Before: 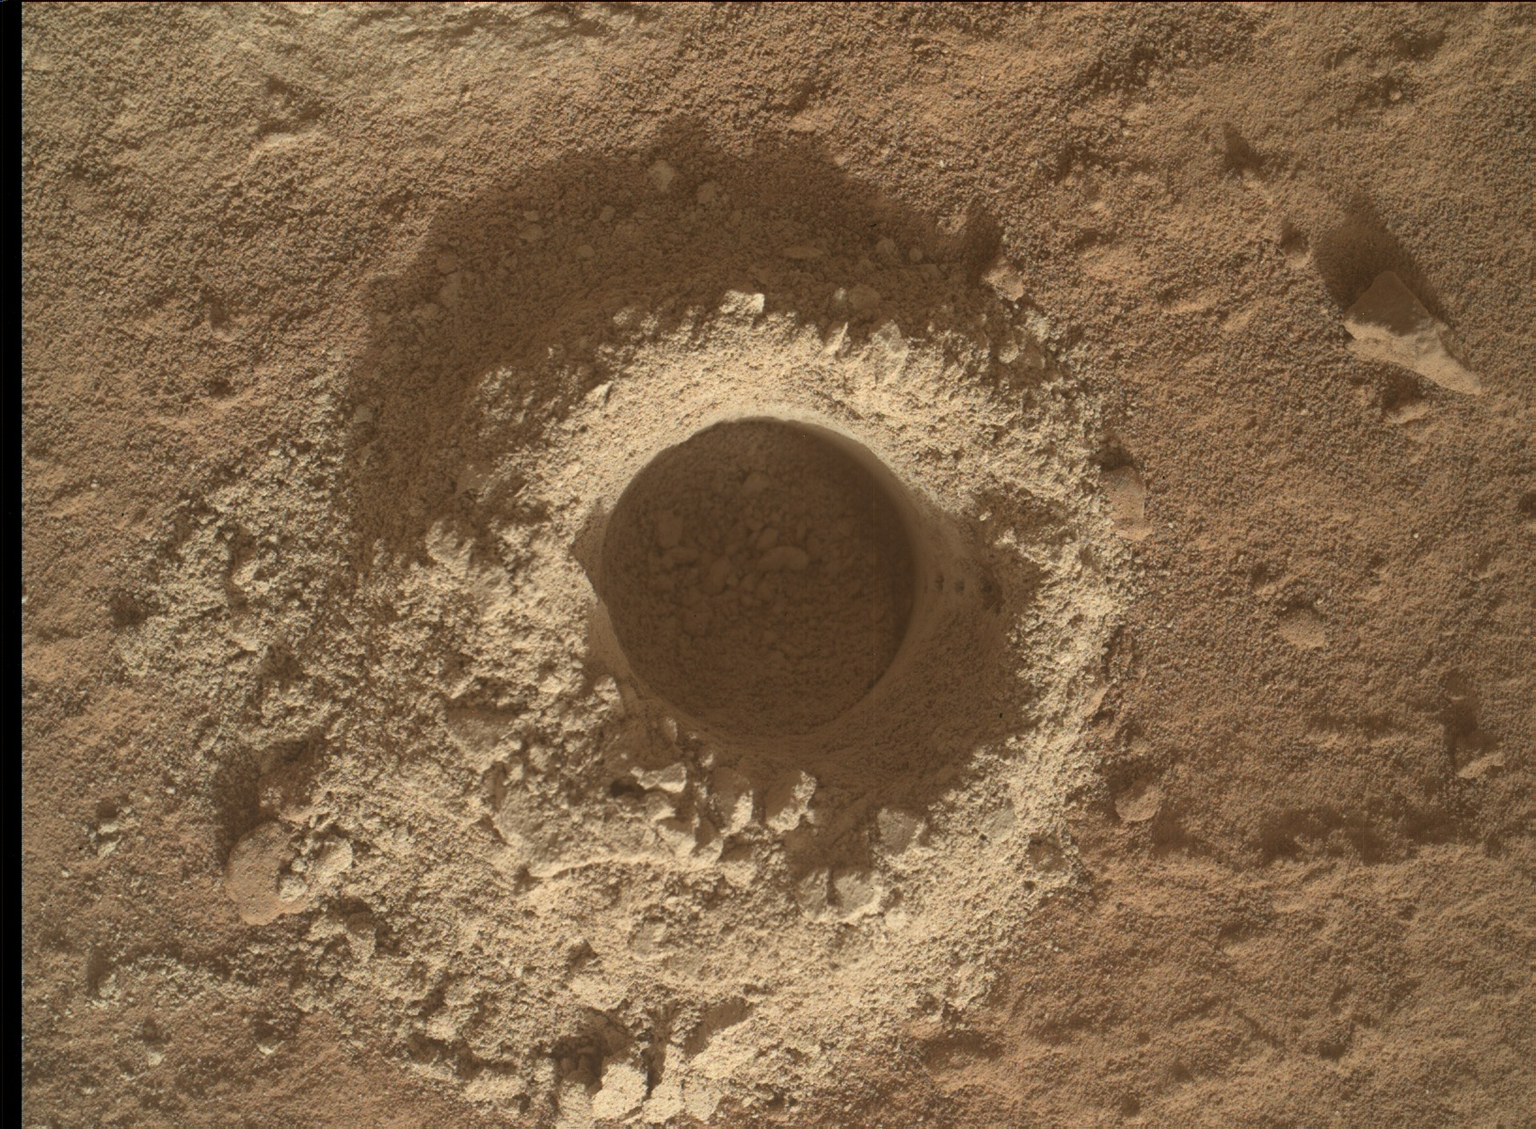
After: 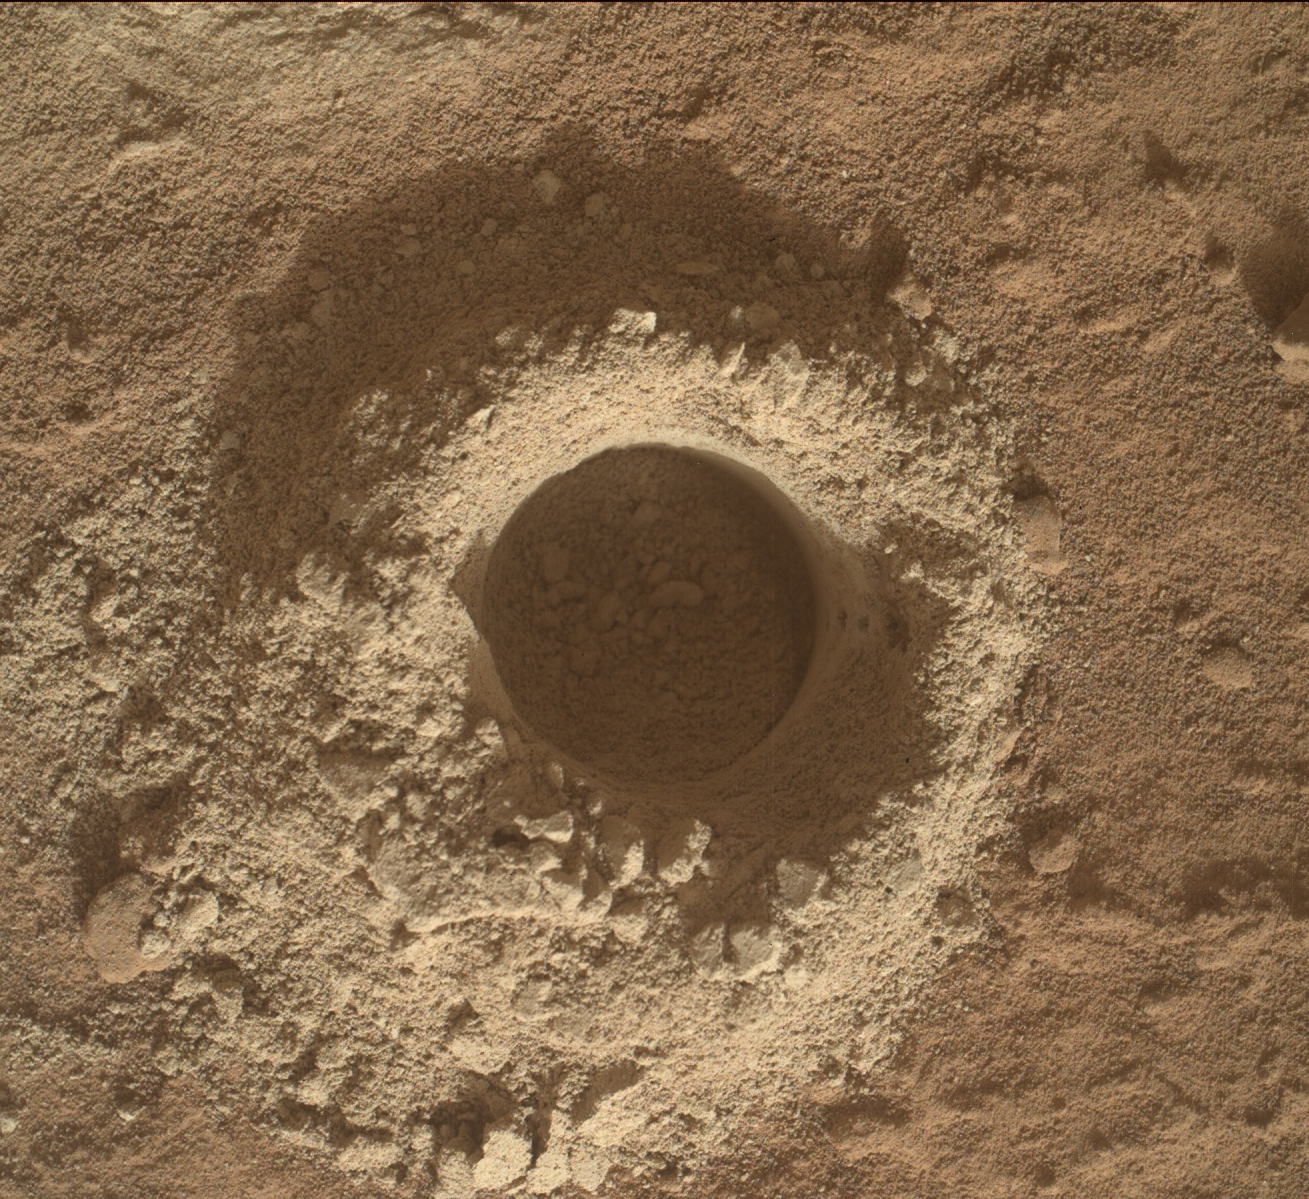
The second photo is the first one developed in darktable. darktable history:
crop and rotate: left 9.62%, right 10.169%
